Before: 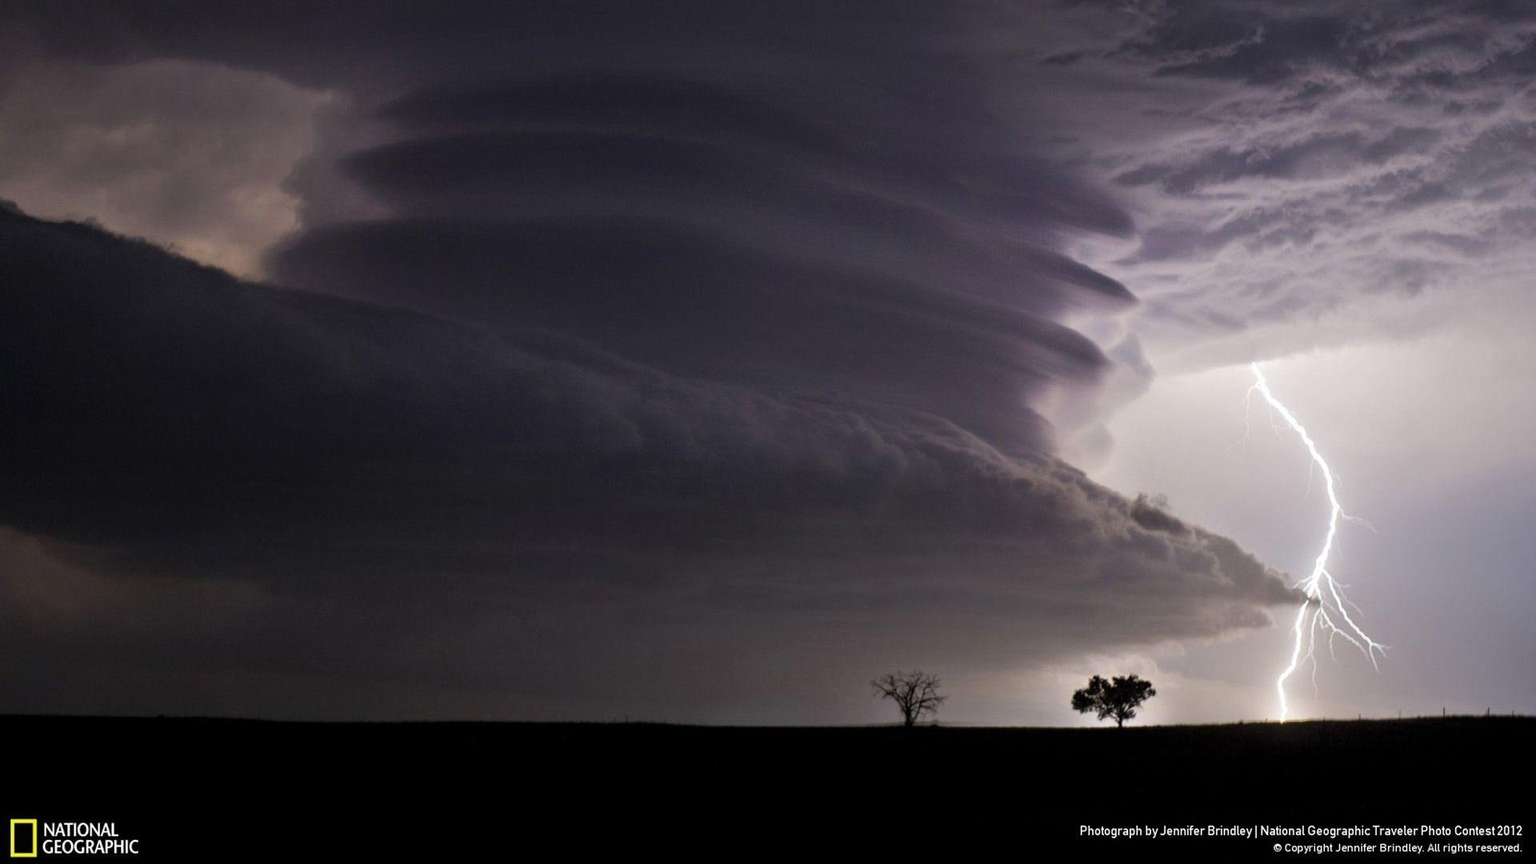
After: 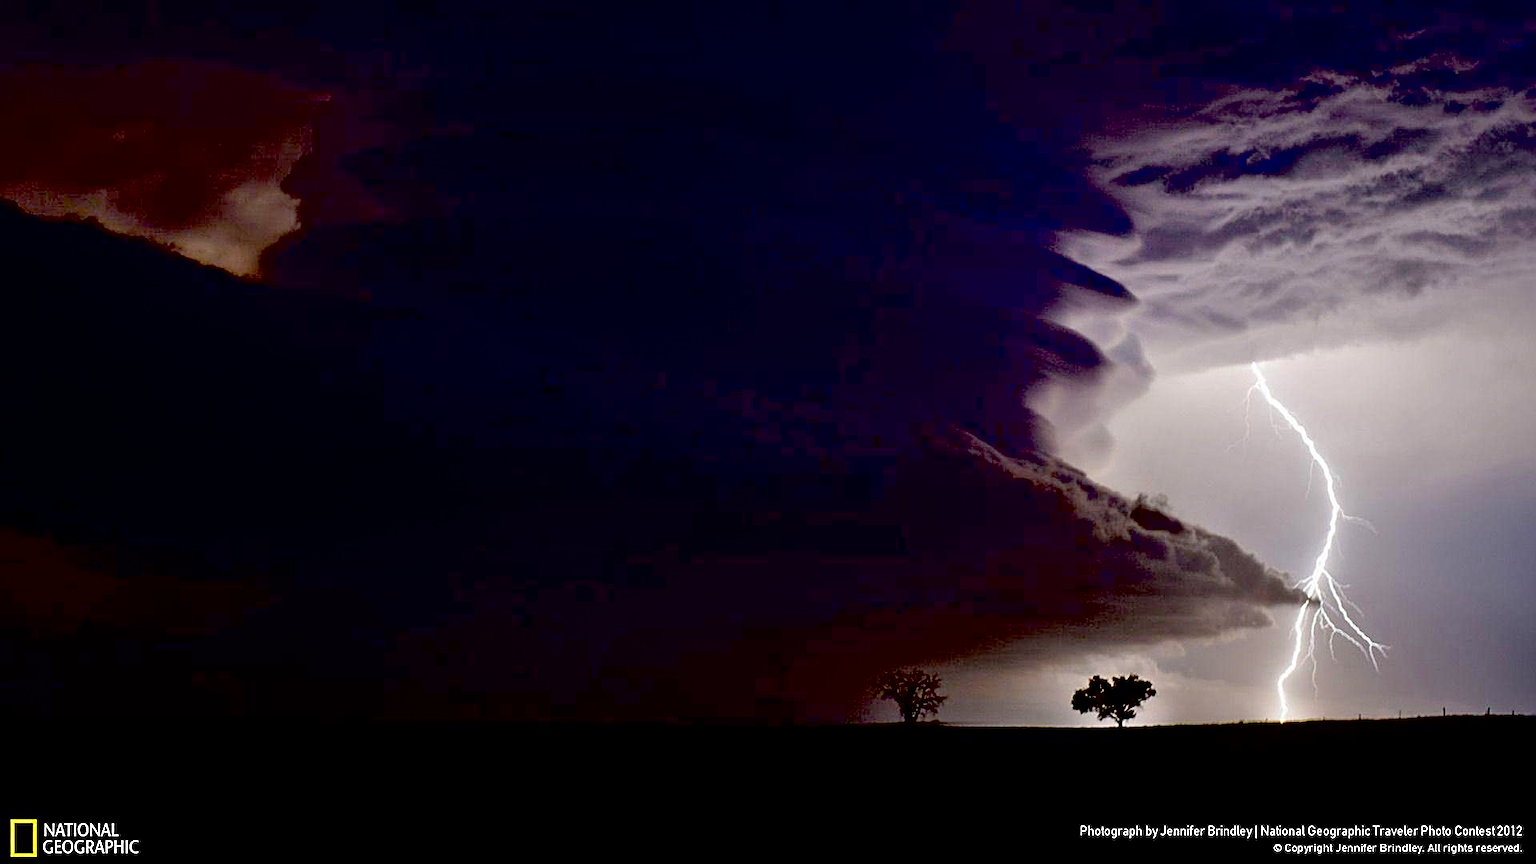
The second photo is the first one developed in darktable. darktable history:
exposure: black level correction 0.1, exposure -0.092 EV, compensate highlight preservation false
sharpen: on, module defaults
local contrast: mode bilateral grid, contrast 20, coarseness 50, detail 120%, midtone range 0.2
